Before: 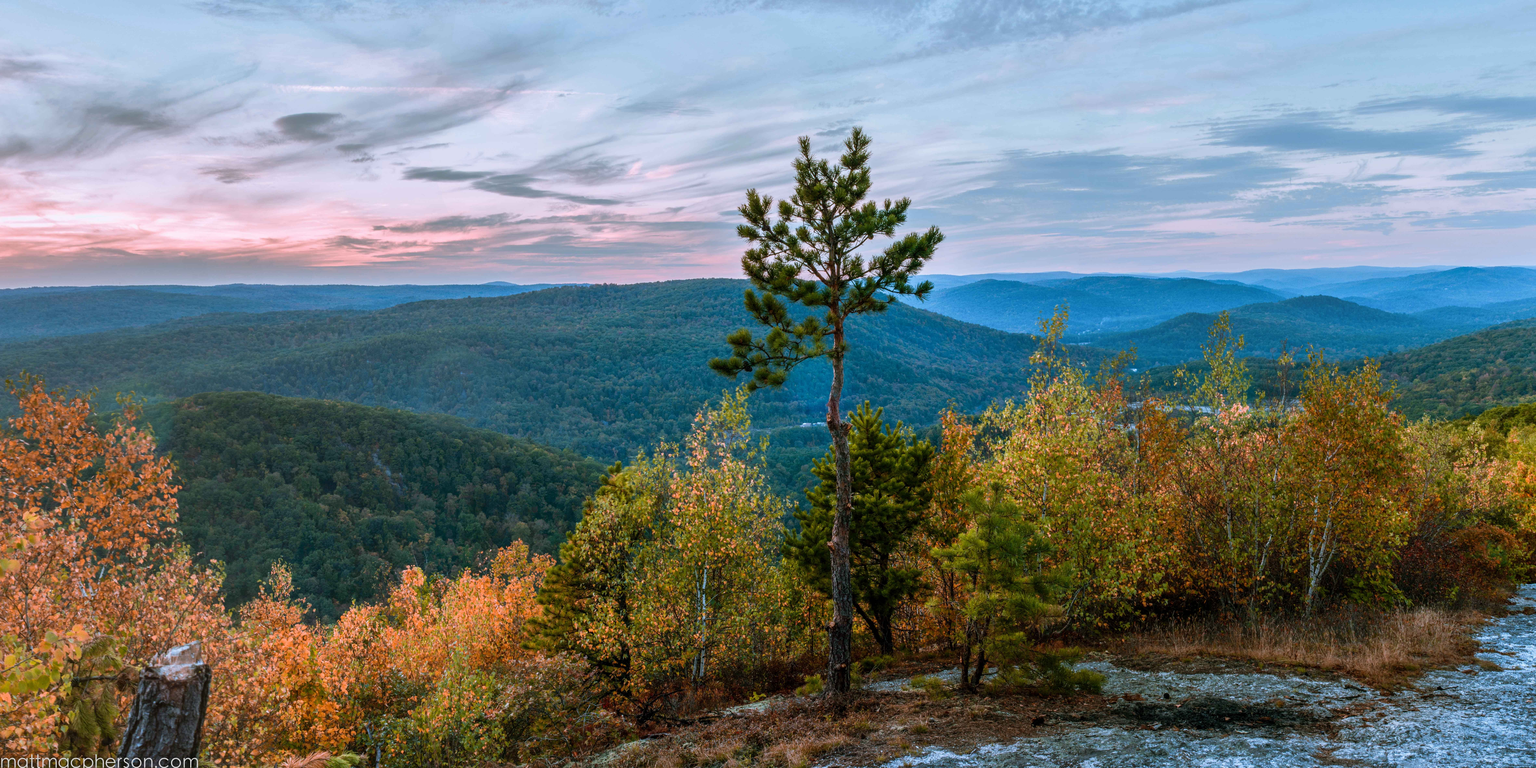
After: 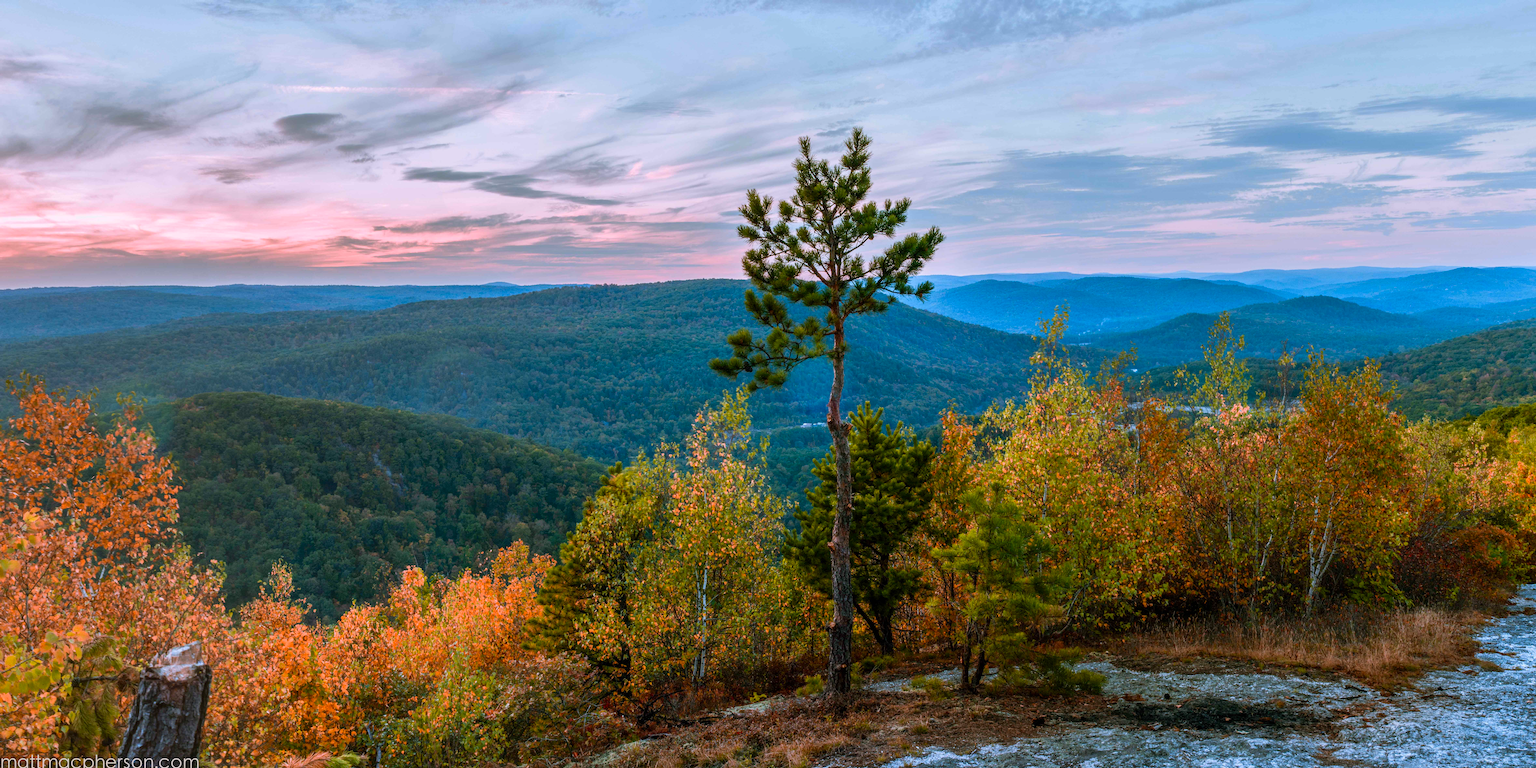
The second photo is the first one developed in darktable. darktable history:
color correction: highlights a* 3.23, highlights b* 1.75, saturation 1.22
